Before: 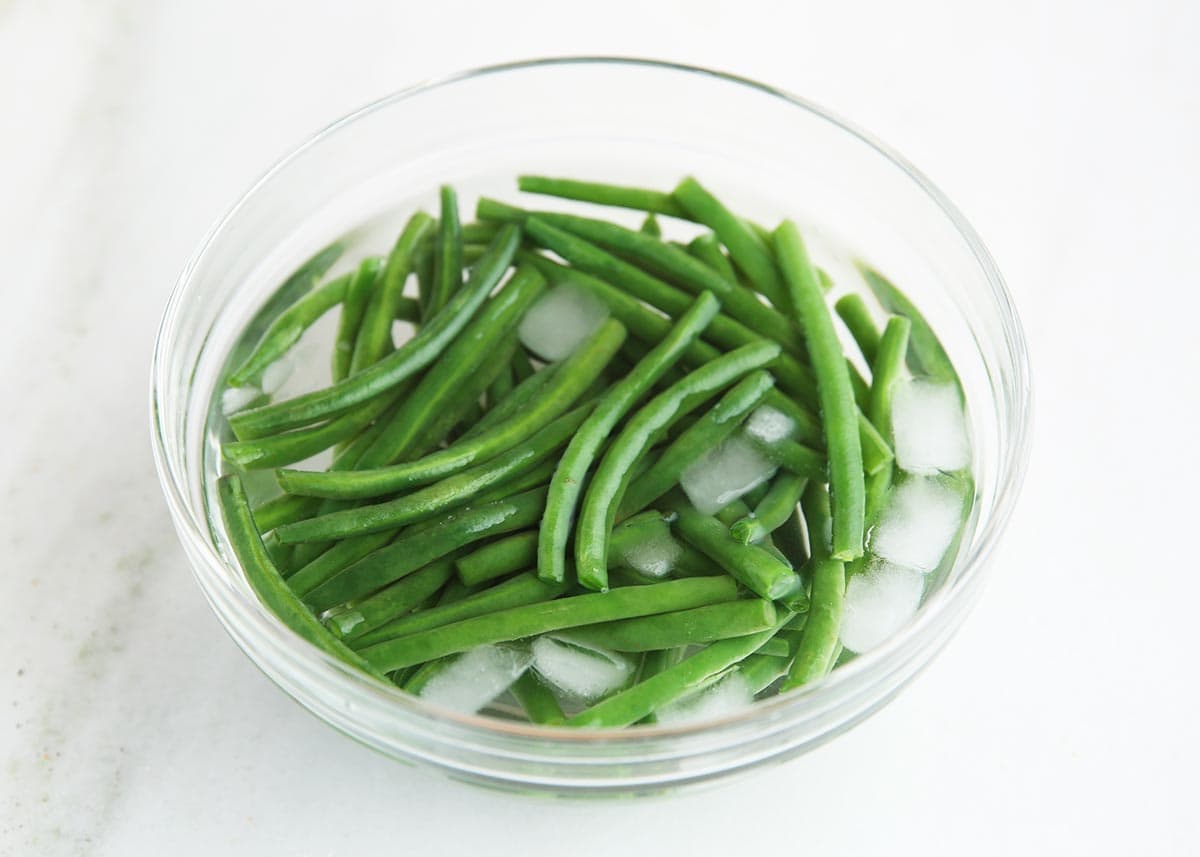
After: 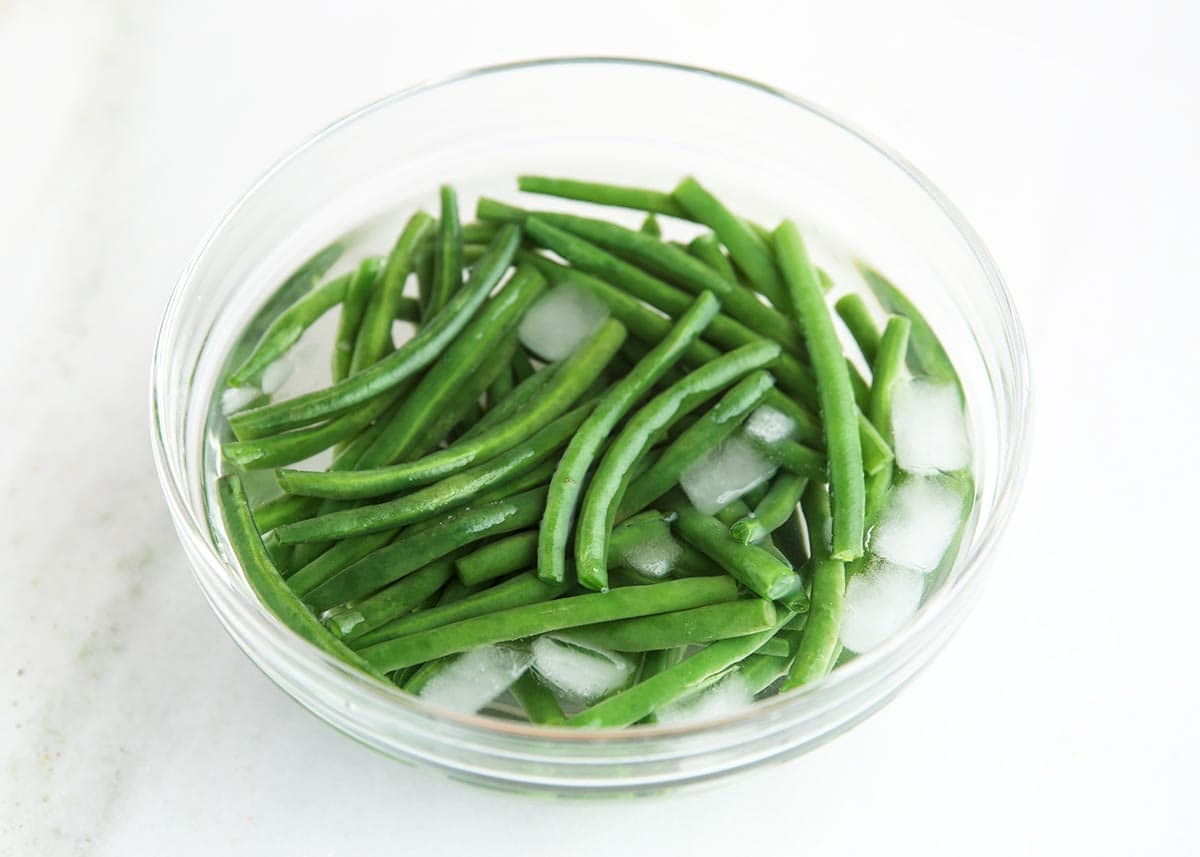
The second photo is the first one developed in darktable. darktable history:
local contrast: on, module defaults
shadows and highlights: radius 90.99, shadows -15.94, white point adjustment 0.251, highlights 32.43, compress 48.39%, highlights color adjustment 73.57%, soften with gaussian
